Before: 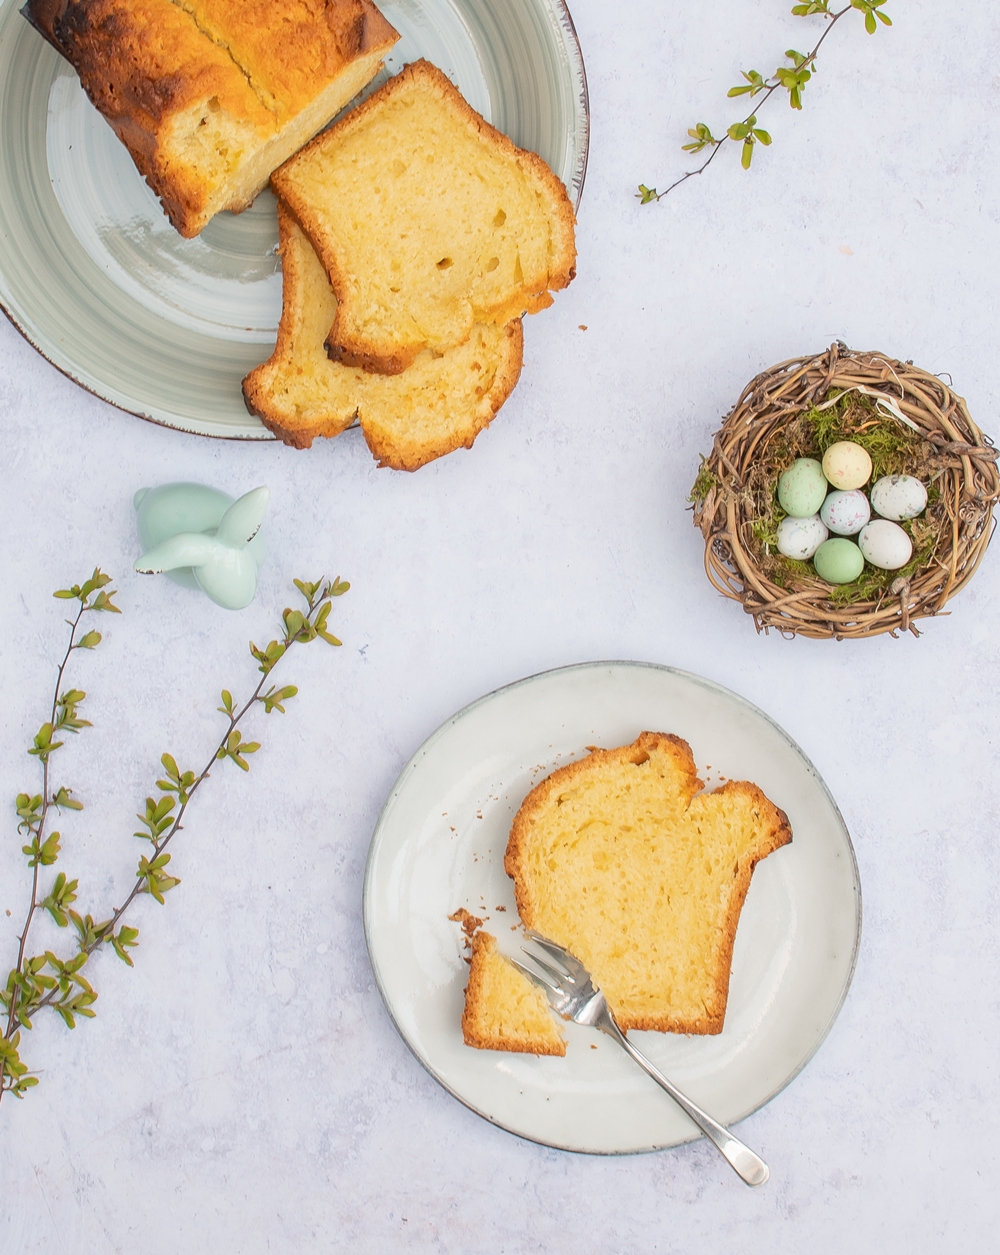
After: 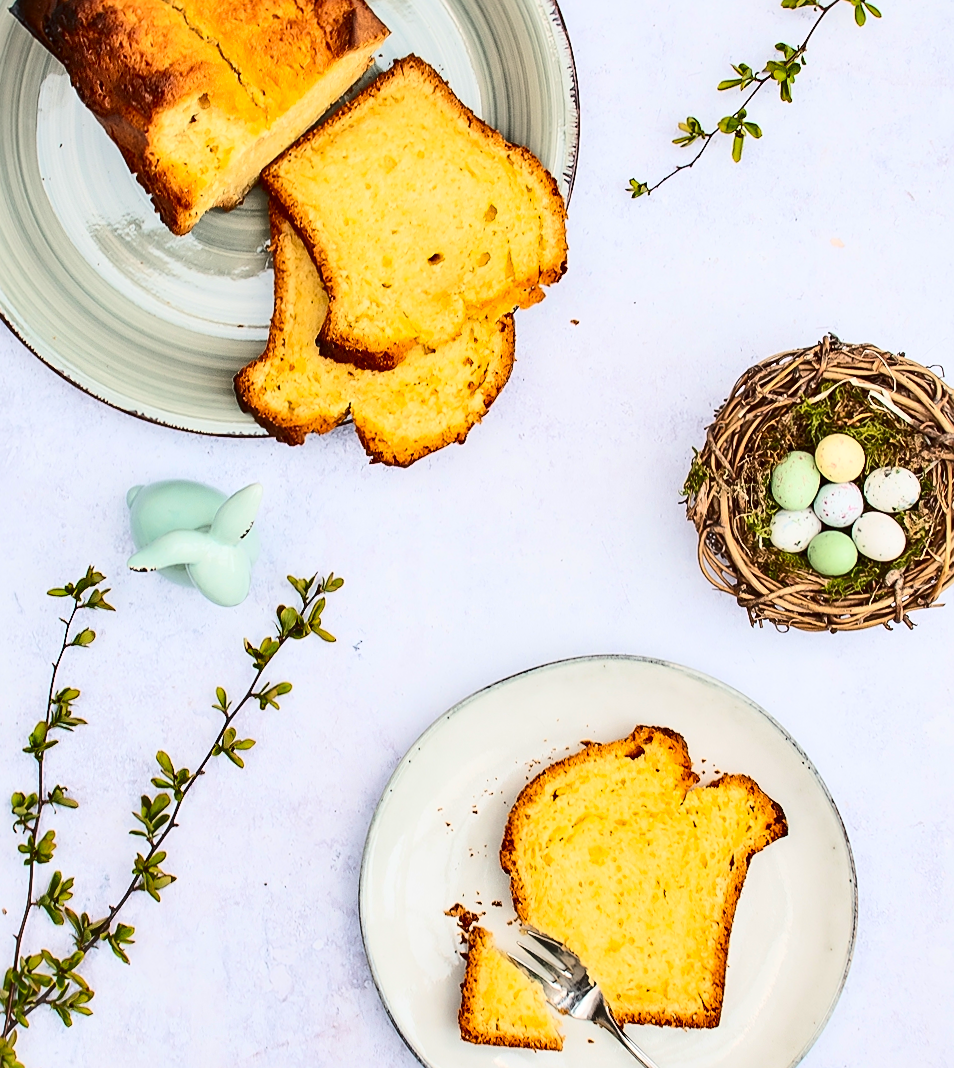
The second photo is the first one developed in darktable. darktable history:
crop and rotate: angle 0.418°, left 0.246%, right 3.427%, bottom 14.115%
sharpen: on, module defaults
shadows and highlights: highlights color adjustment 45.68%, soften with gaussian
contrast brightness saturation: contrast 0.413, brightness 0.043, saturation 0.253
